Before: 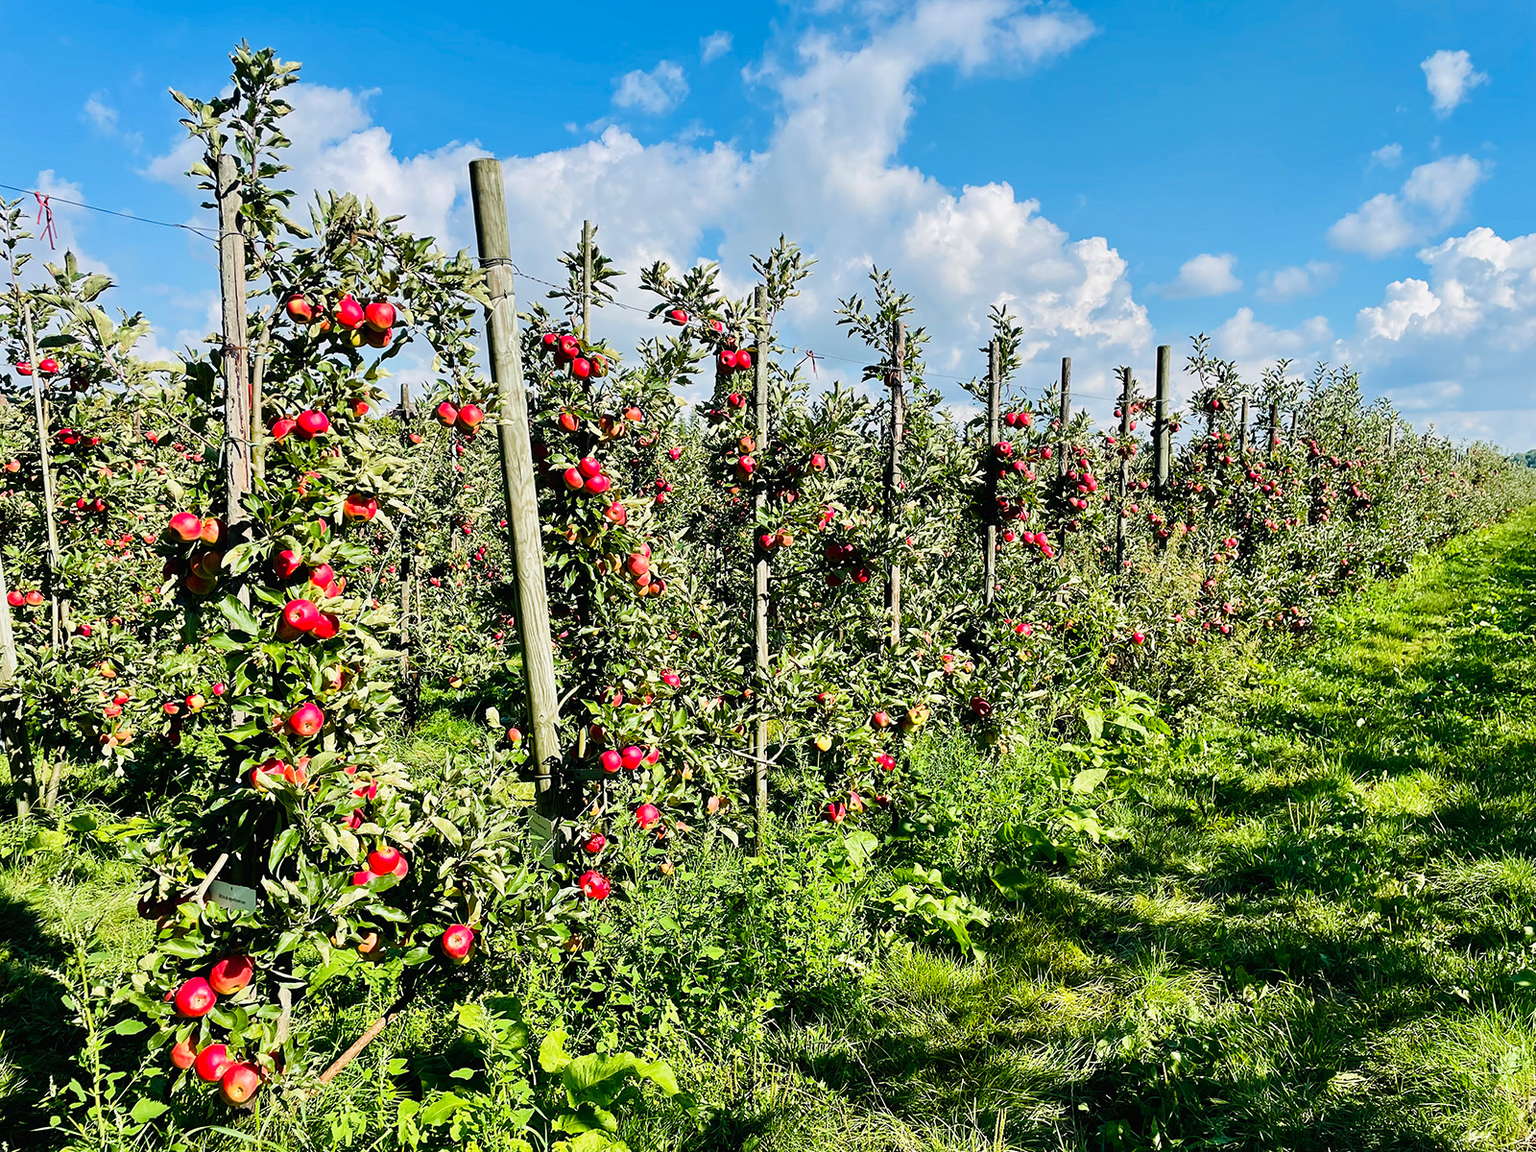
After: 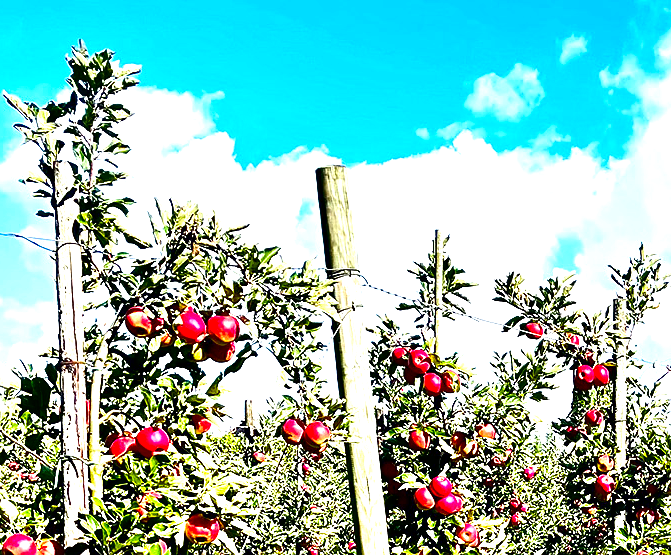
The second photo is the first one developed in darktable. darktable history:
crop and rotate: left 10.817%, top 0.062%, right 47.194%, bottom 53.626%
exposure: black level correction 0.009, exposure 1.425 EV, compensate highlight preservation false
white balance: emerald 1
contrast brightness saturation: contrast 0.1, brightness -0.26, saturation 0.14
sharpen: radius 1.559, amount 0.373, threshold 1.271
